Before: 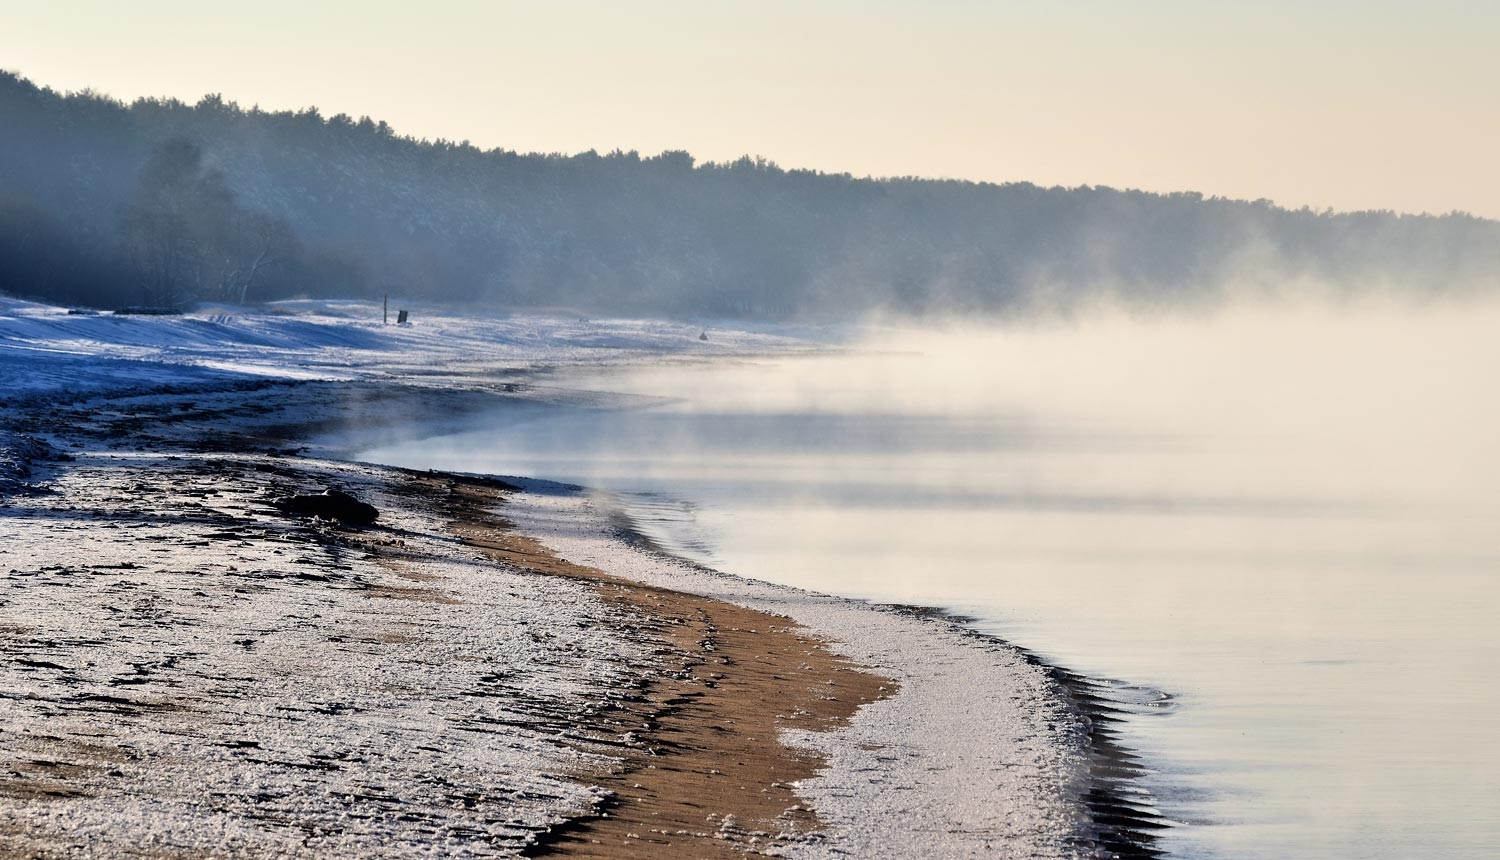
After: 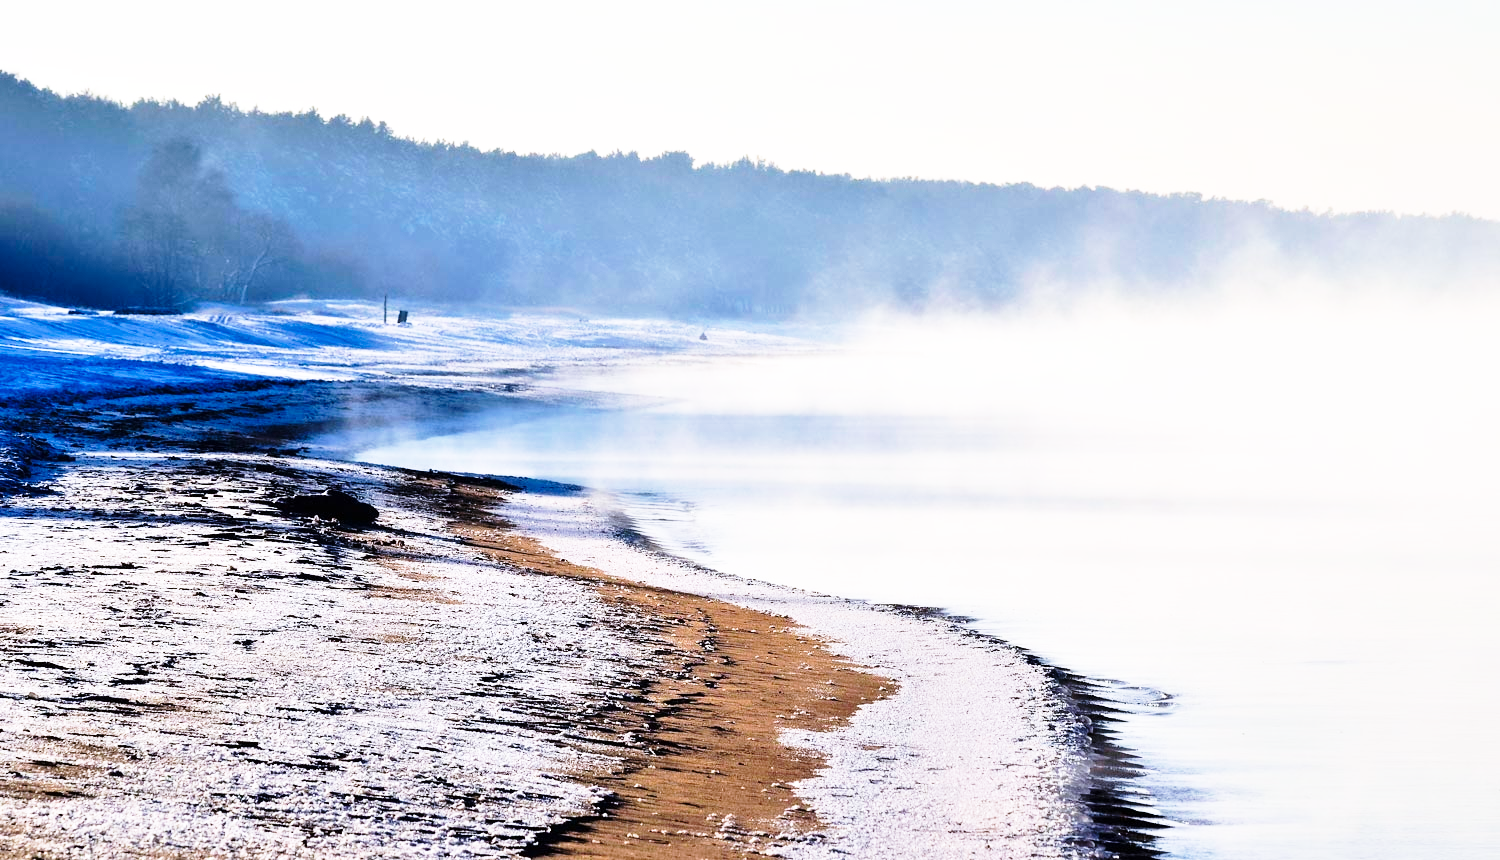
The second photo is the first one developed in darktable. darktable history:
color balance rgb: perceptual saturation grading › global saturation 16.163%, global vibrance 15.102%
base curve: curves: ch0 [(0, 0) (0.026, 0.03) (0.109, 0.232) (0.351, 0.748) (0.669, 0.968) (1, 1)], preserve colors none
velvia: strength 14.41%
color calibration: illuminant as shot in camera, x 0.358, y 0.373, temperature 4628.91 K
